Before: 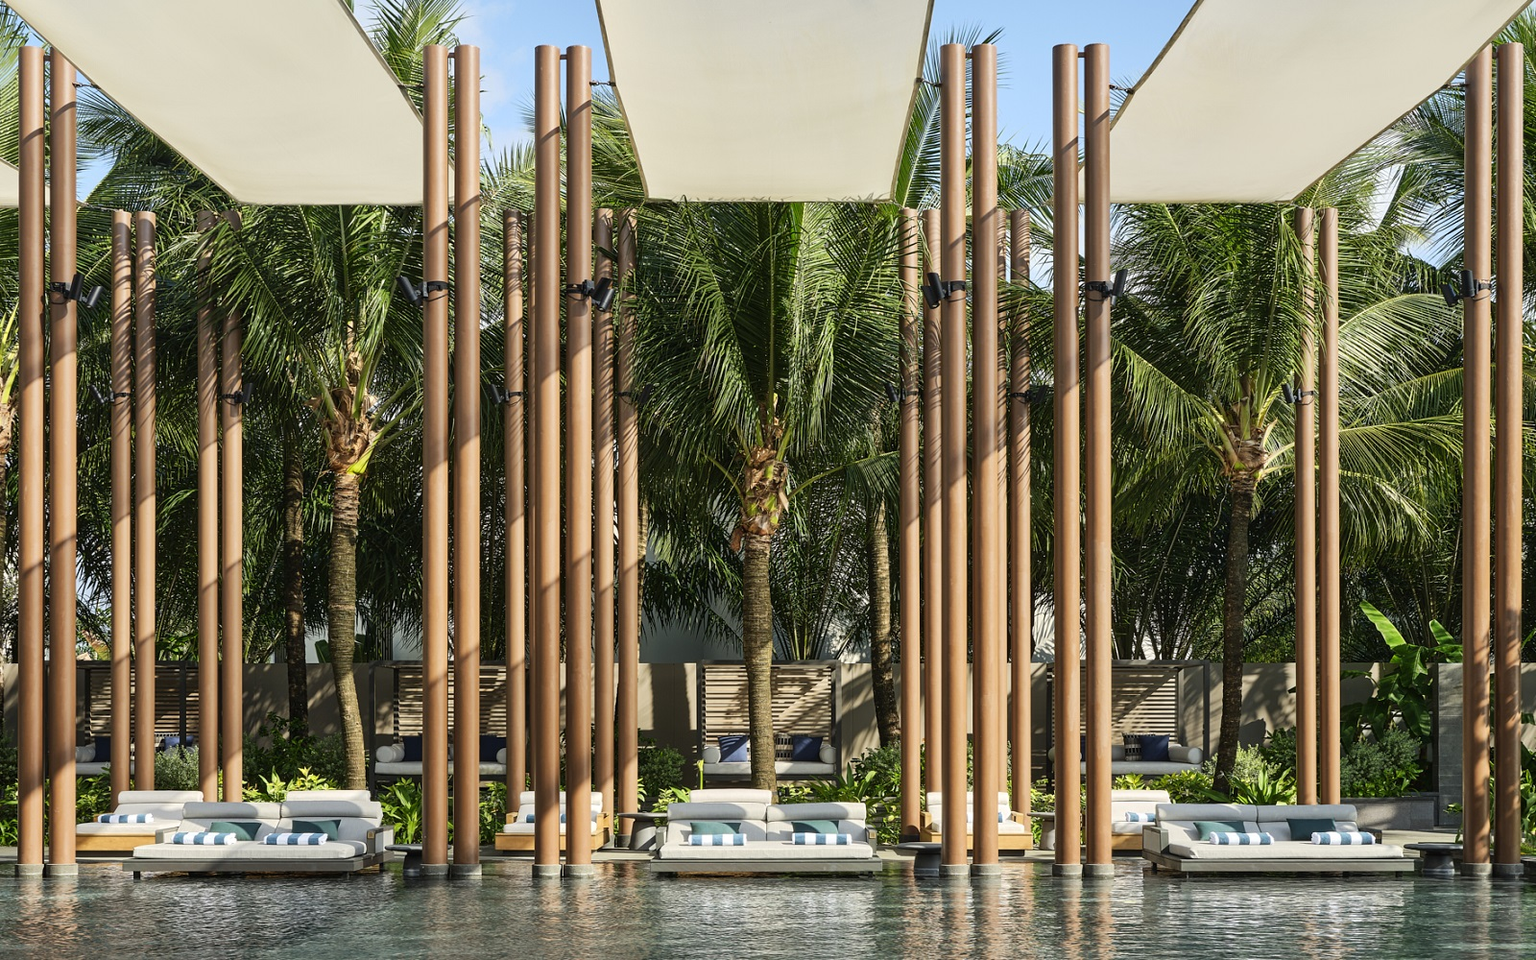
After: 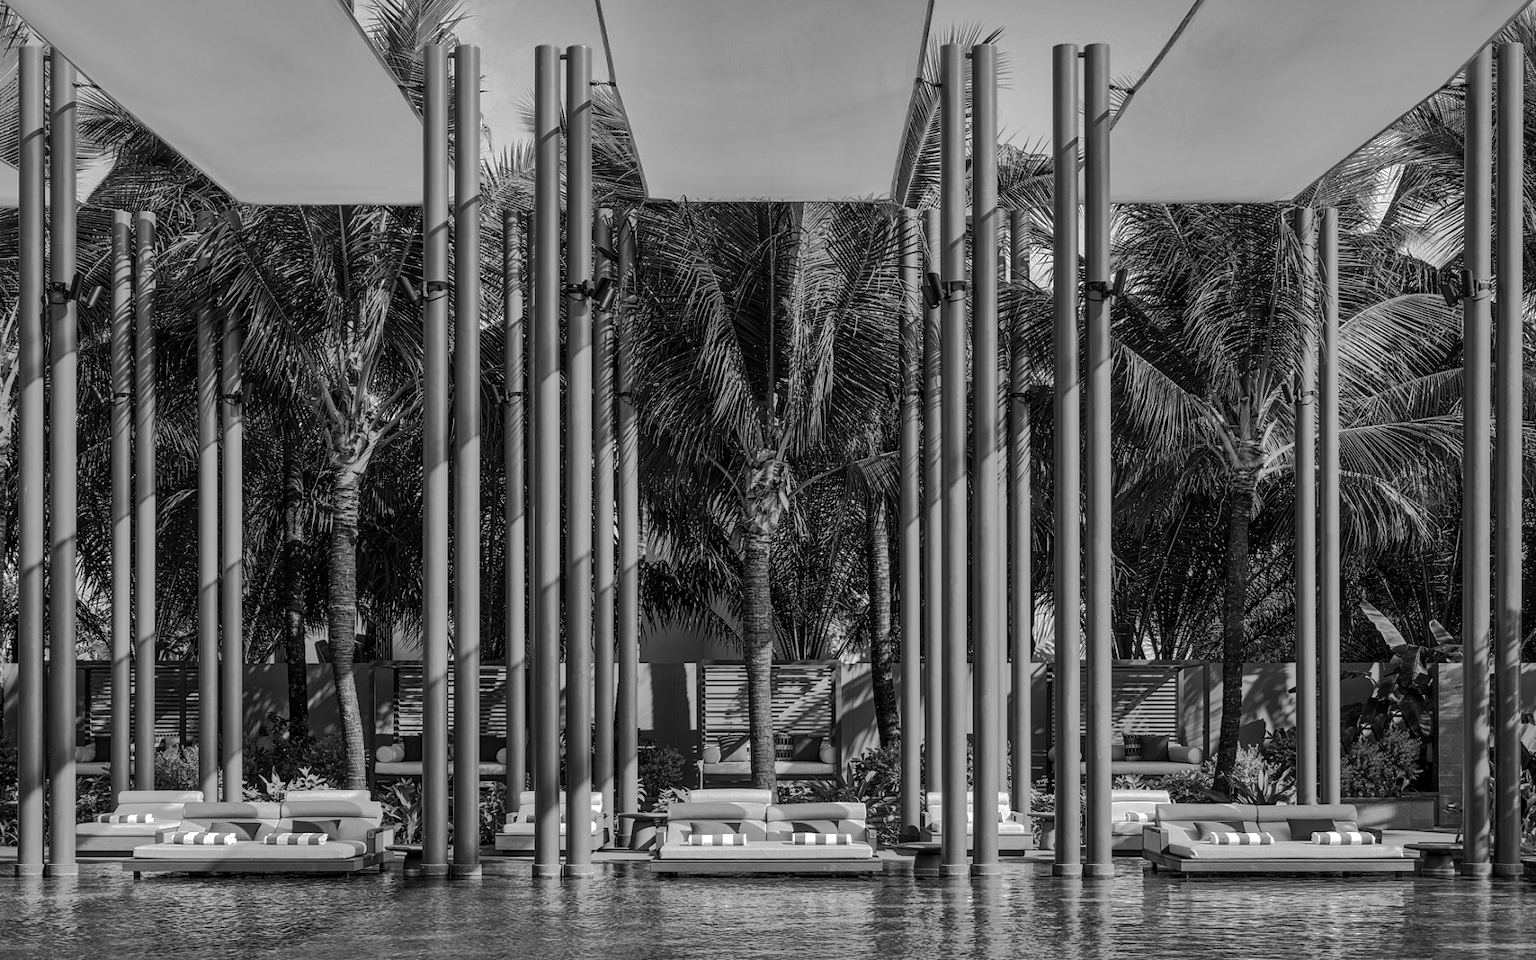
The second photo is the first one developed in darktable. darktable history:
local contrast: on, module defaults
shadows and highlights: shadows 38.04, highlights -75.77
color calibration: output gray [0.25, 0.35, 0.4, 0], illuminant as shot in camera, x 0.37, y 0.382, temperature 4314.02 K, gamut compression 1.66
contrast brightness saturation: brightness -0.091
